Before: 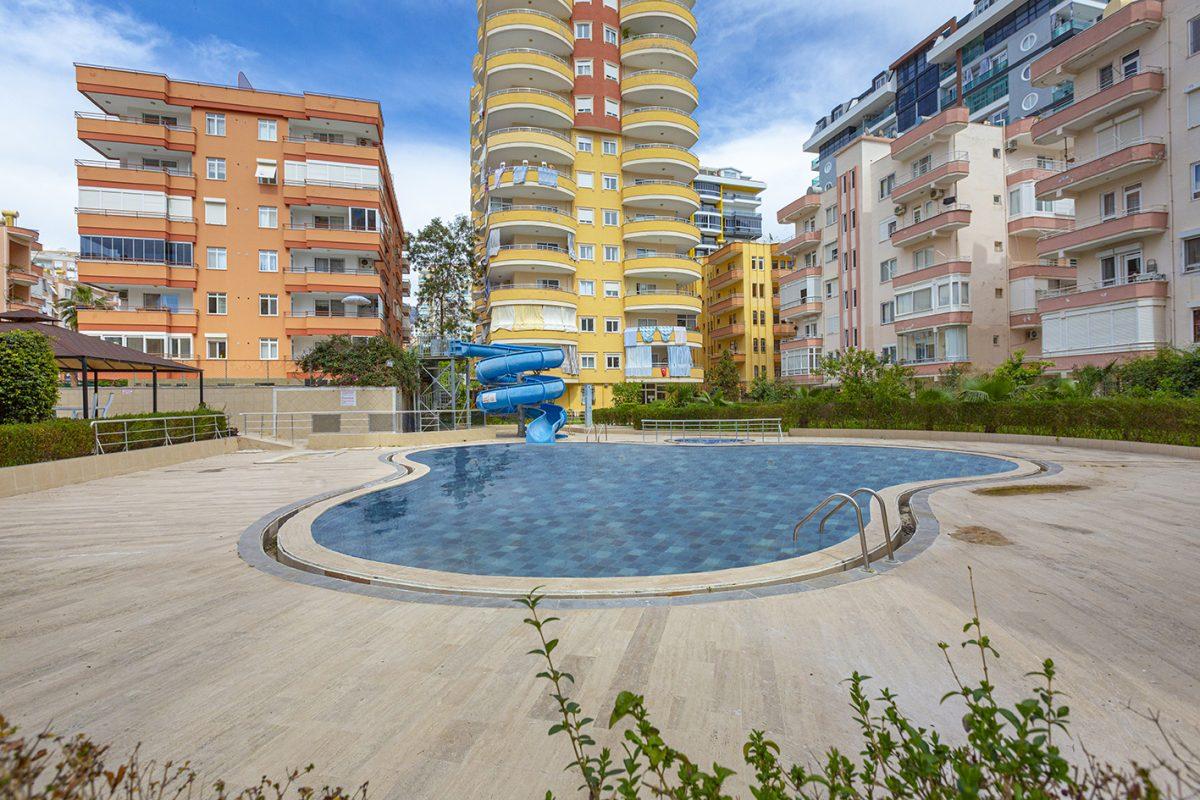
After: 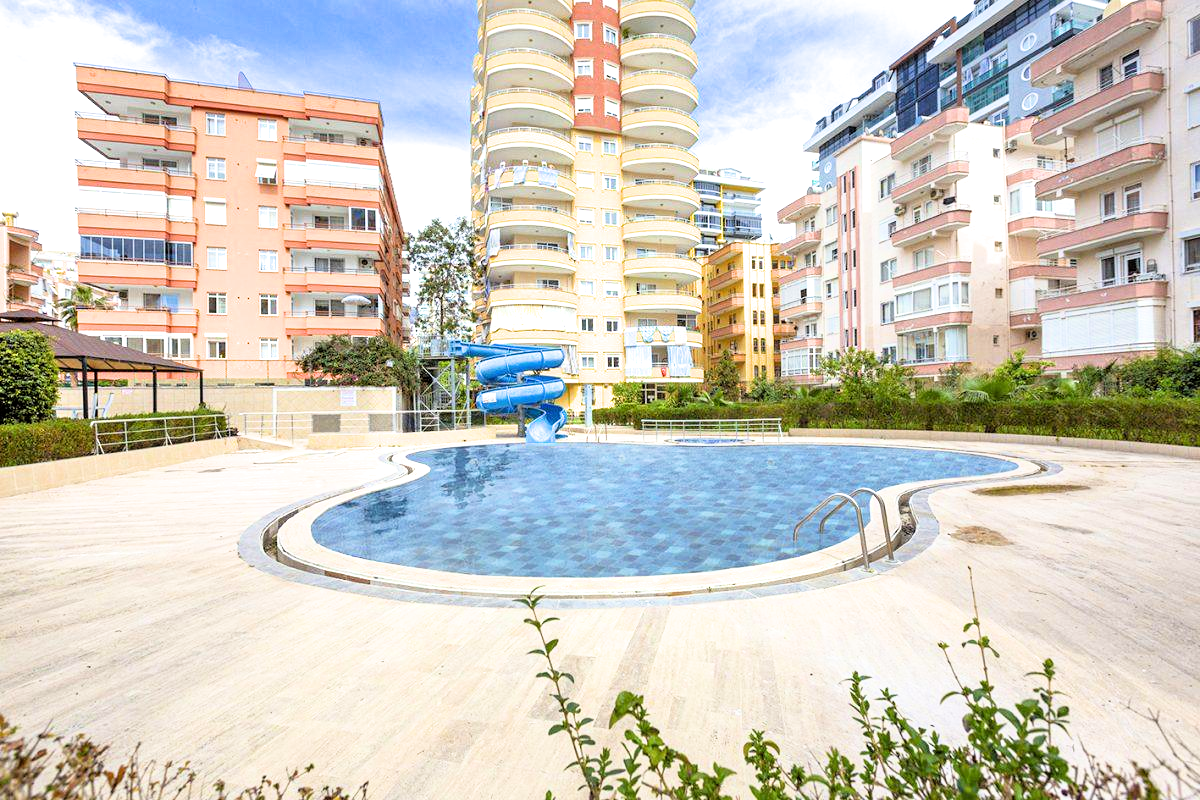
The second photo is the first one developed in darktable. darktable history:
exposure: black level correction 0.001, exposure 1.129 EV, compensate exposure bias true, compensate highlight preservation false
filmic rgb: black relative exposure -4.93 EV, white relative exposure 2.84 EV, hardness 3.72
